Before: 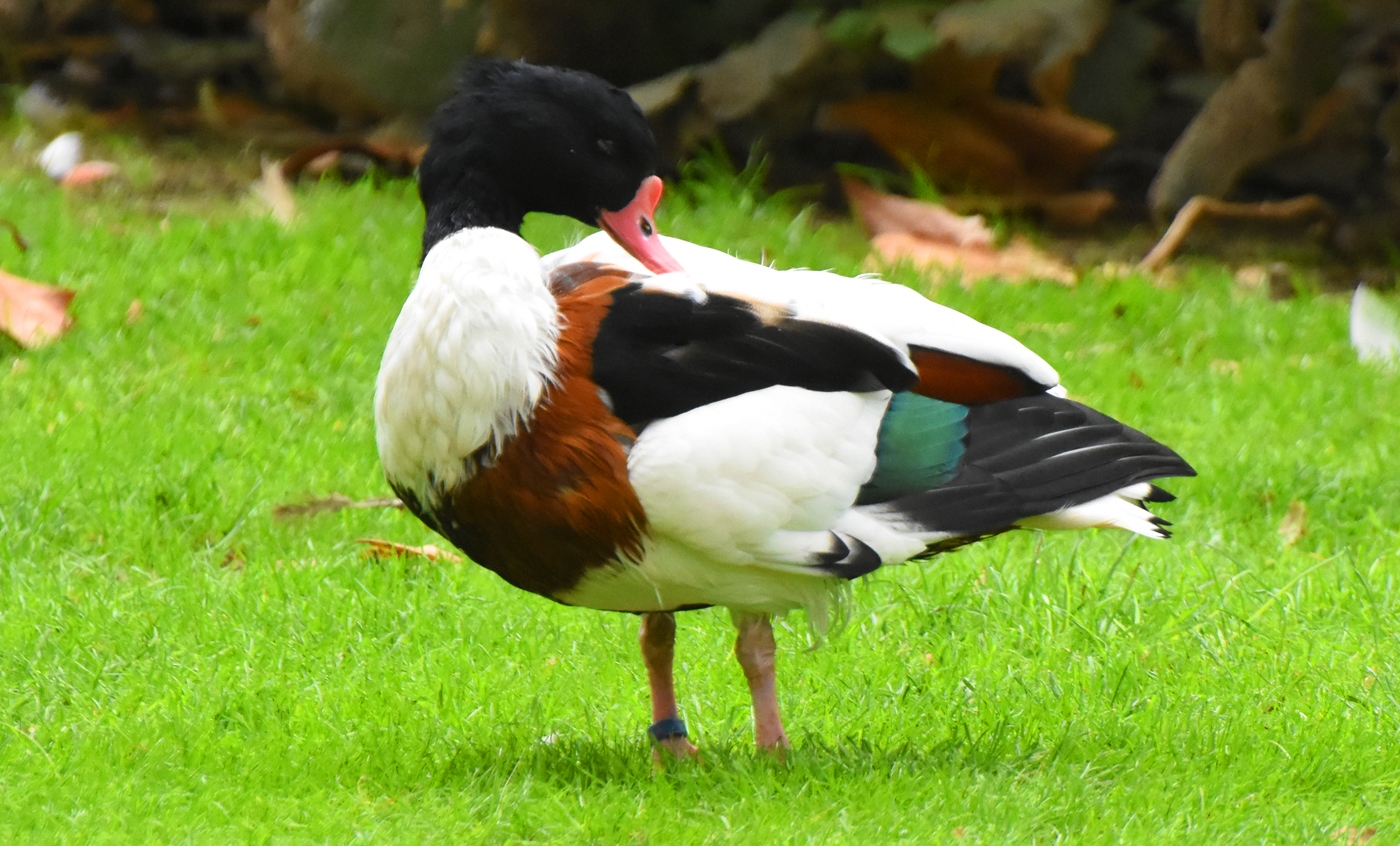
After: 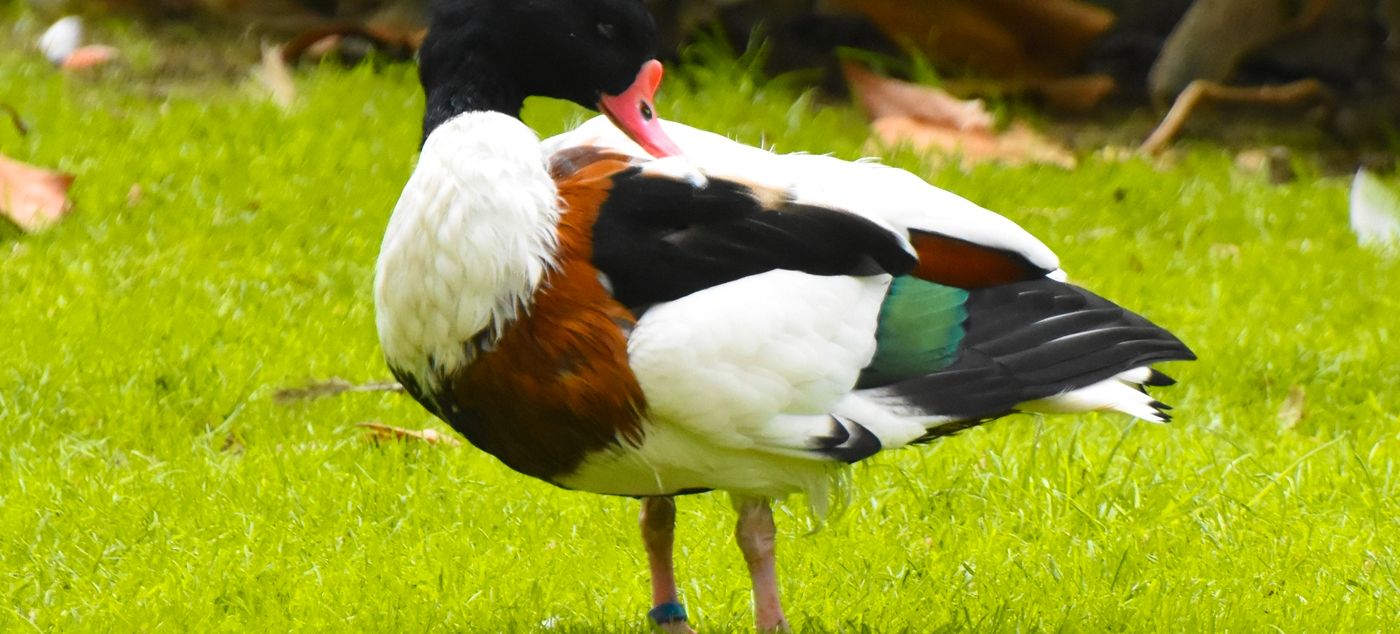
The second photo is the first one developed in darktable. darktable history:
crop: top 13.819%, bottom 11.169%
color zones: curves: ch0 [(0.254, 0.492) (0.724, 0.62)]; ch1 [(0.25, 0.528) (0.719, 0.796)]; ch2 [(0, 0.472) (0.25, 0.5) (0.73, 0.184)]
